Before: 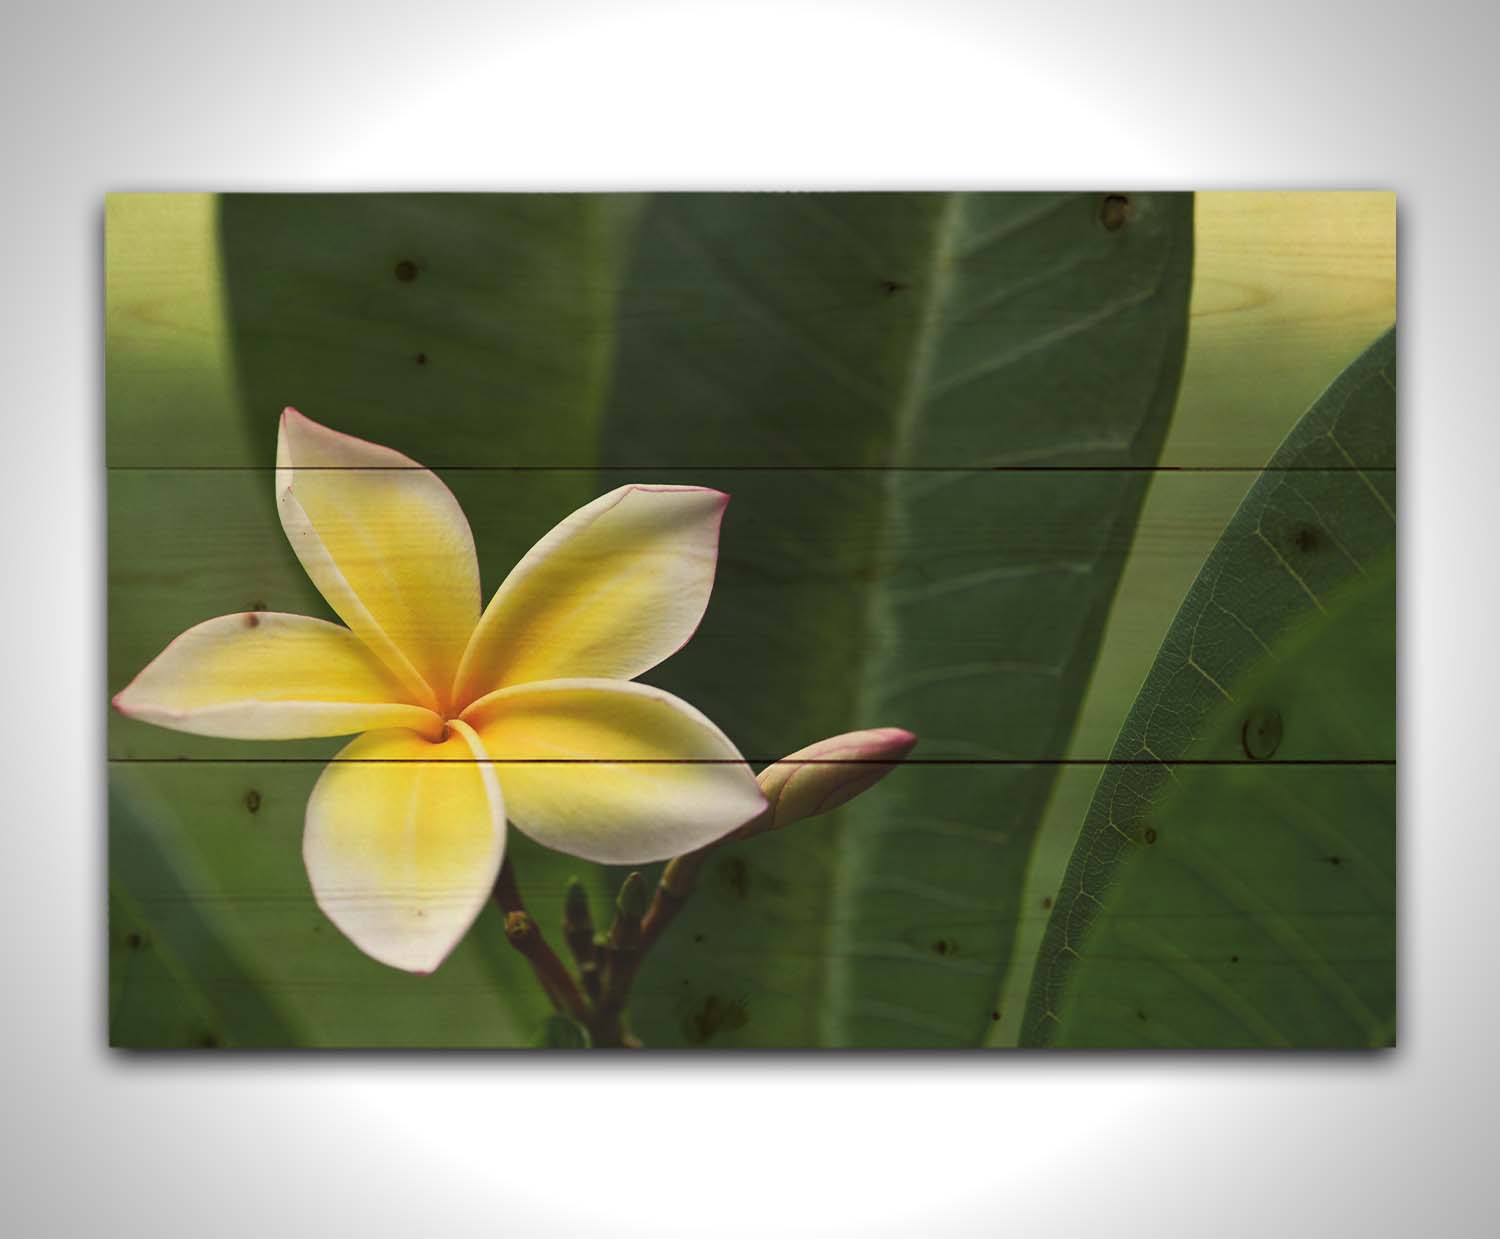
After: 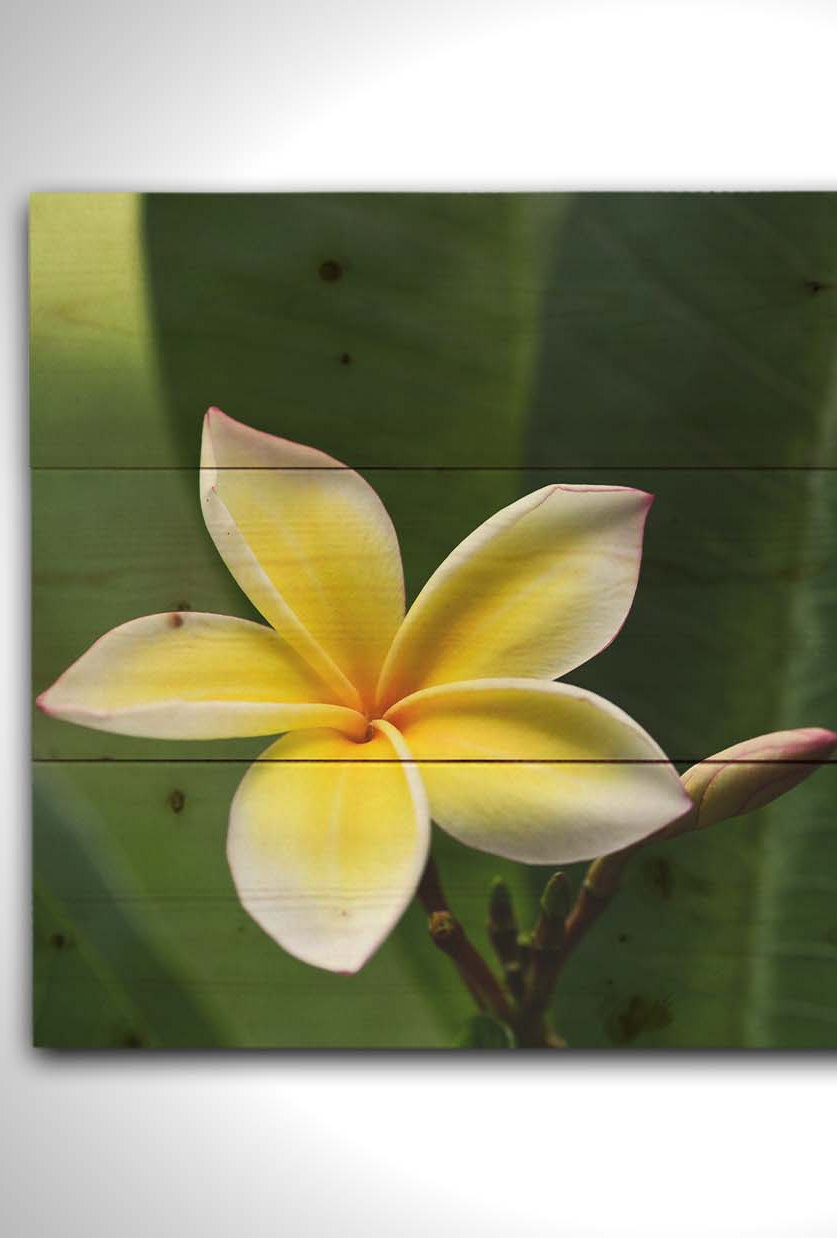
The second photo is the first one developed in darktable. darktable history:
crop: left 5.118%, right 39.025%
